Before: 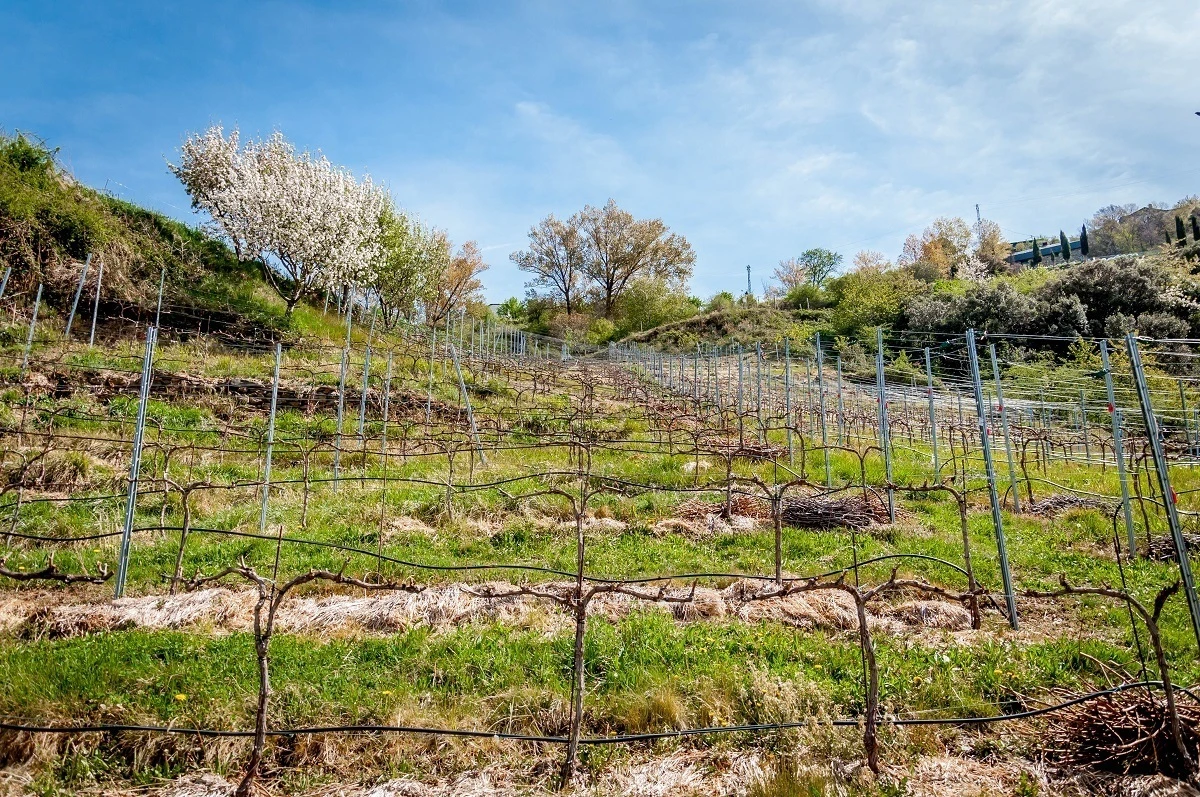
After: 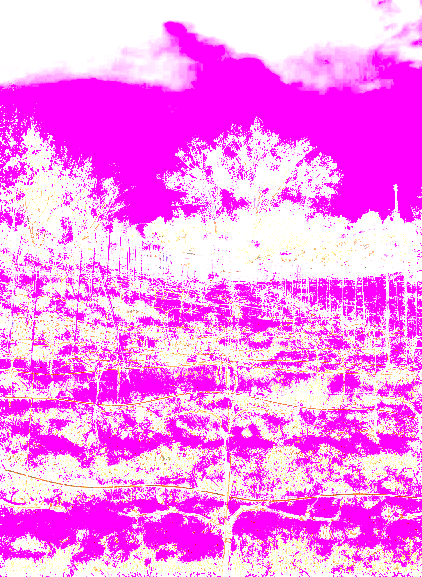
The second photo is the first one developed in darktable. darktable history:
white balance: red 8, blue 8
local contrast: on, module defaults
crop and rotate: left 29.476%, top 10.214%, right 35.32%, bottom 17.333%
exposure: black level correction 0.001, exposure 1.3 EV, compensate highlight preservation false
sharpen: on, module defaults
